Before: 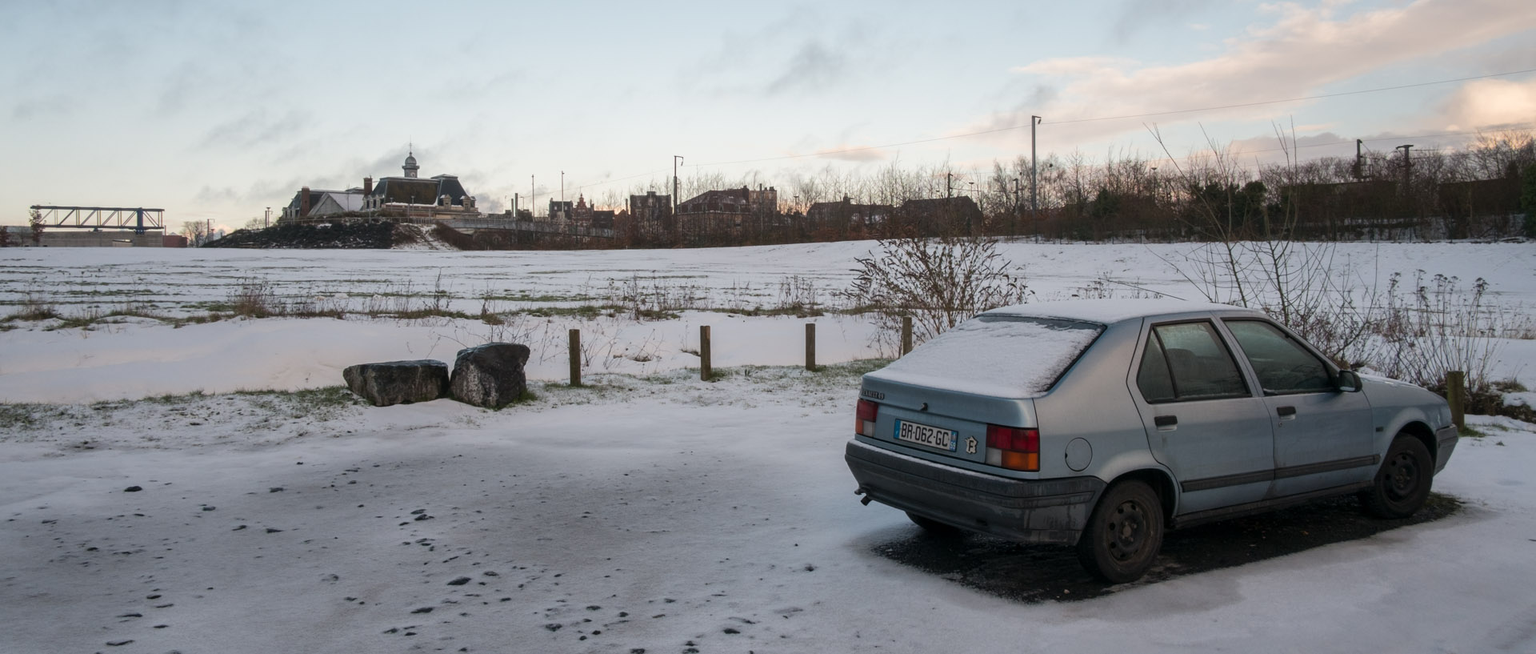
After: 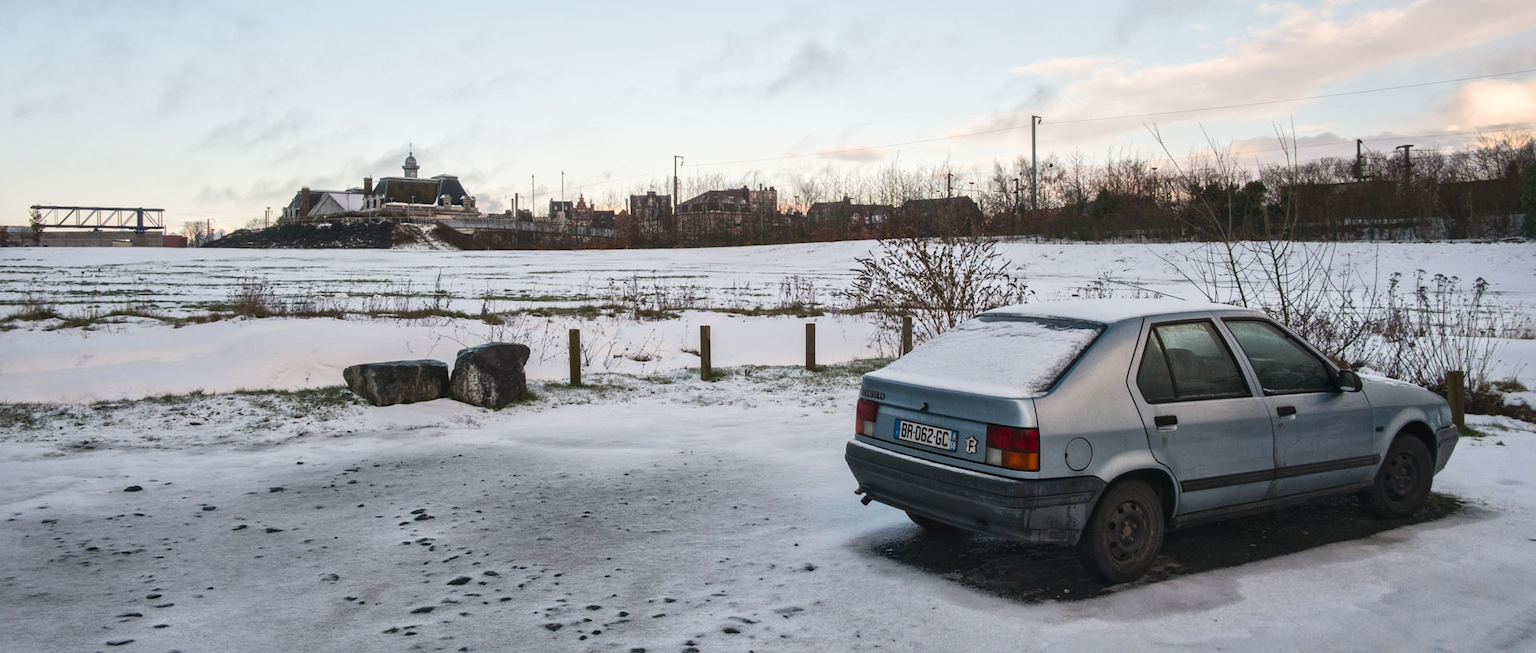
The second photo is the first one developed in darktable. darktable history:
local contrast: mode bilateral grid, contrast 20, coarseness 19, detail 163%, midtone range 0.2
tone curve: curves: ch0 [(0, 0) (0.003, 0.006) (0.011, 0.015) (0.025, 0.032) (0.044, 0.054) (0.069, 0.079) (0.1, 0.111) (0.136, 0.146) (0.177, 0.186) (0.224, 0.229) (0.277, 0.286) (0.335, 0.348) (0.399, 0.426) (0.468, 0.514) (0.543, 0.609) (0.623, 0.706) (0.709, 0.789) (0.801, 0.862) (0.898, 0.926) (1, 1)], color space Lab, independent channels, preserve colors none
color balance rgb: power › hue 73.71°, global offset › luminance 0.766%, perceptual saturation grading › global saturation 20%, perceptual saturation grading › highlights -24.877%, perceptual saturation grading › shadows 24.288%
